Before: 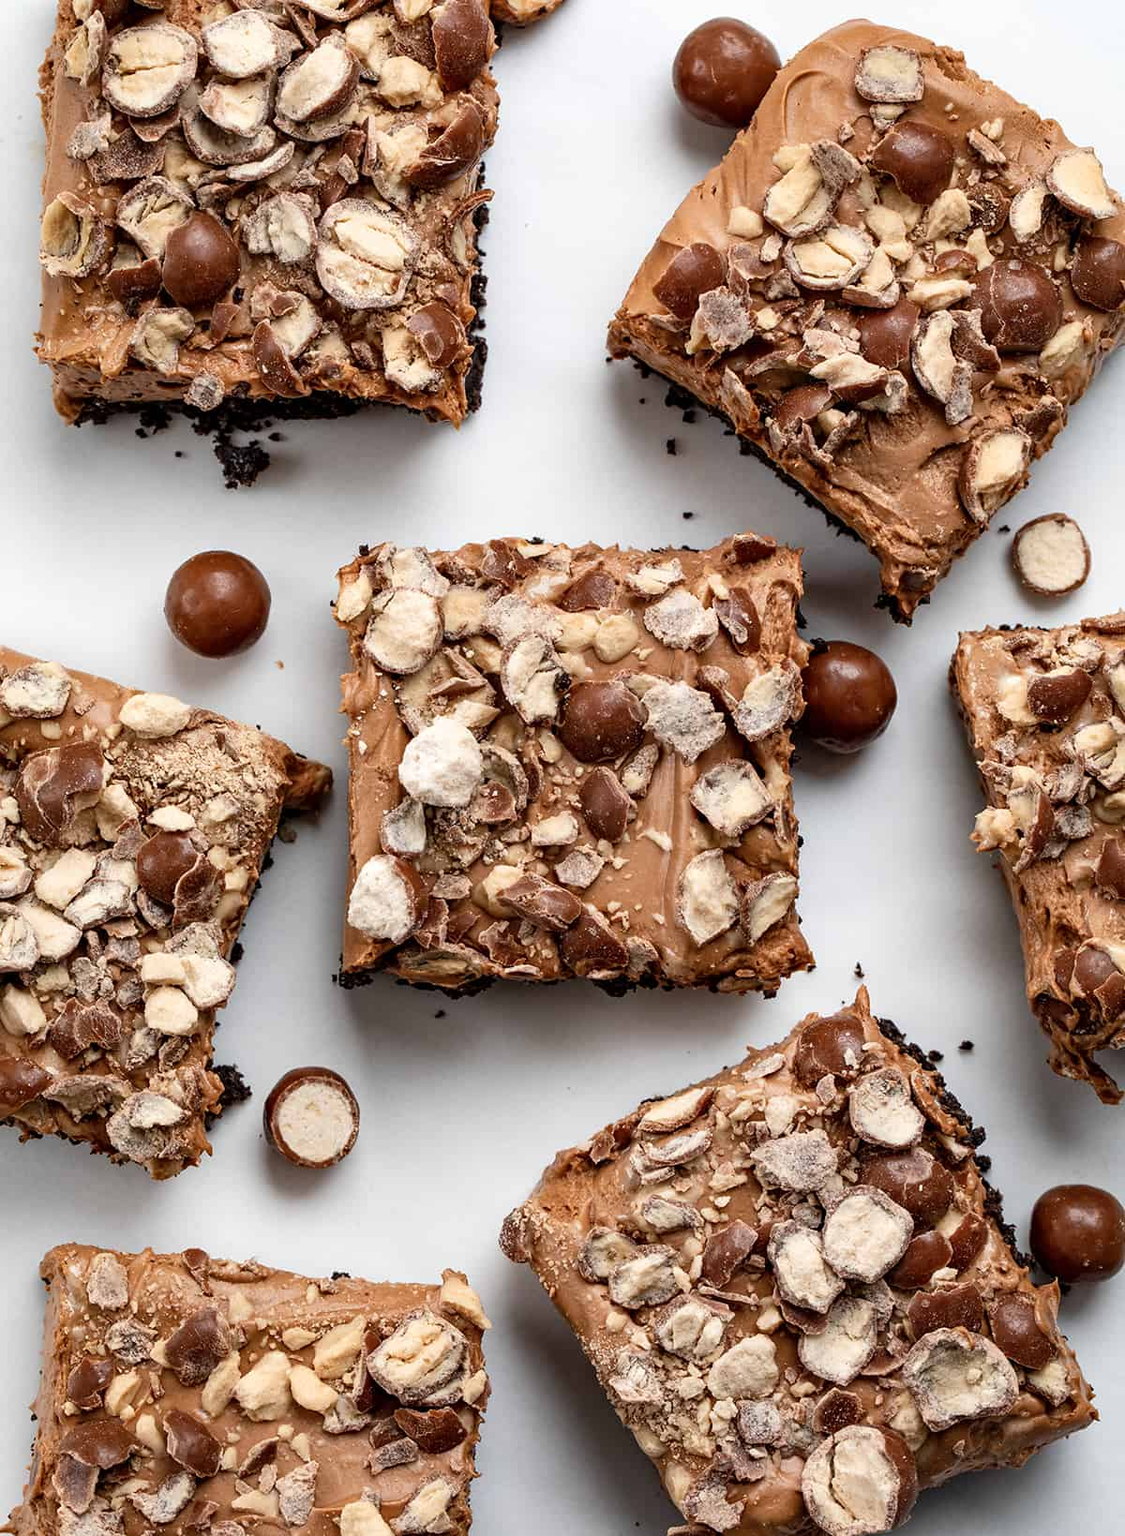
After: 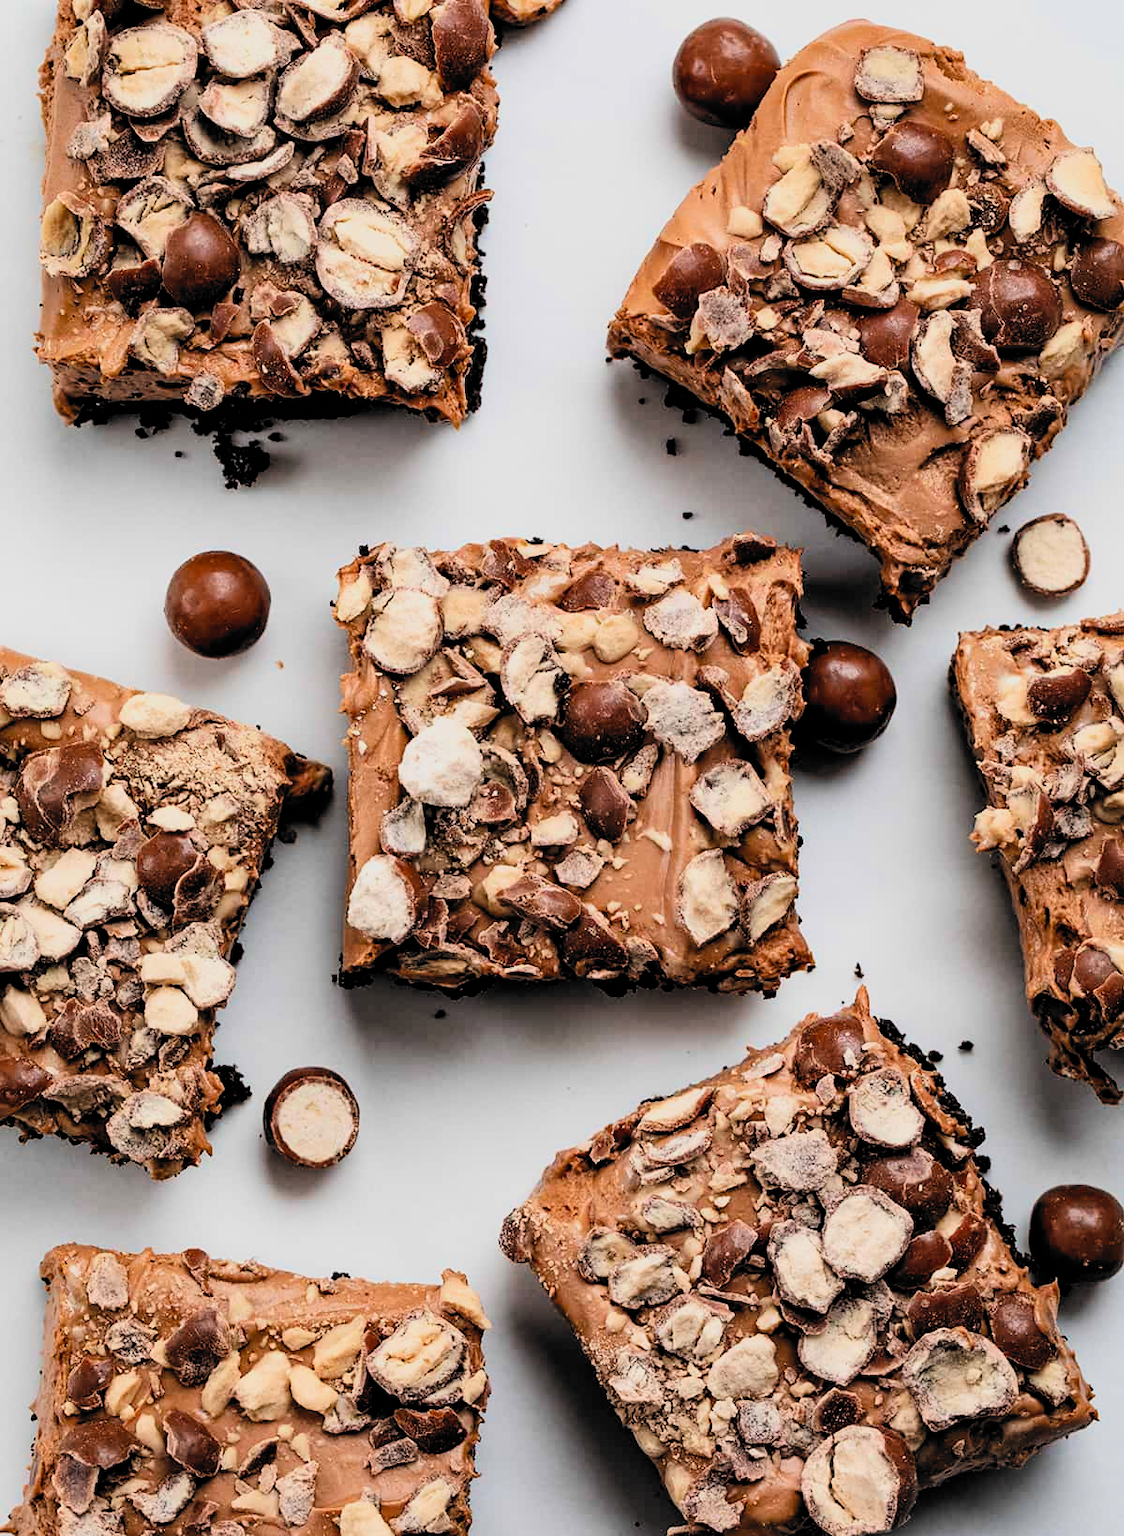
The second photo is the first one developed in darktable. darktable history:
filmic rgb: black relative exposure -5.06 EV, white relative exposure 3.99 EV, hardness 2.88, contrast 1.394, highlights saturation mix -29.67%, color science v6 (2022), iterations of high-quality reconstruction 0
